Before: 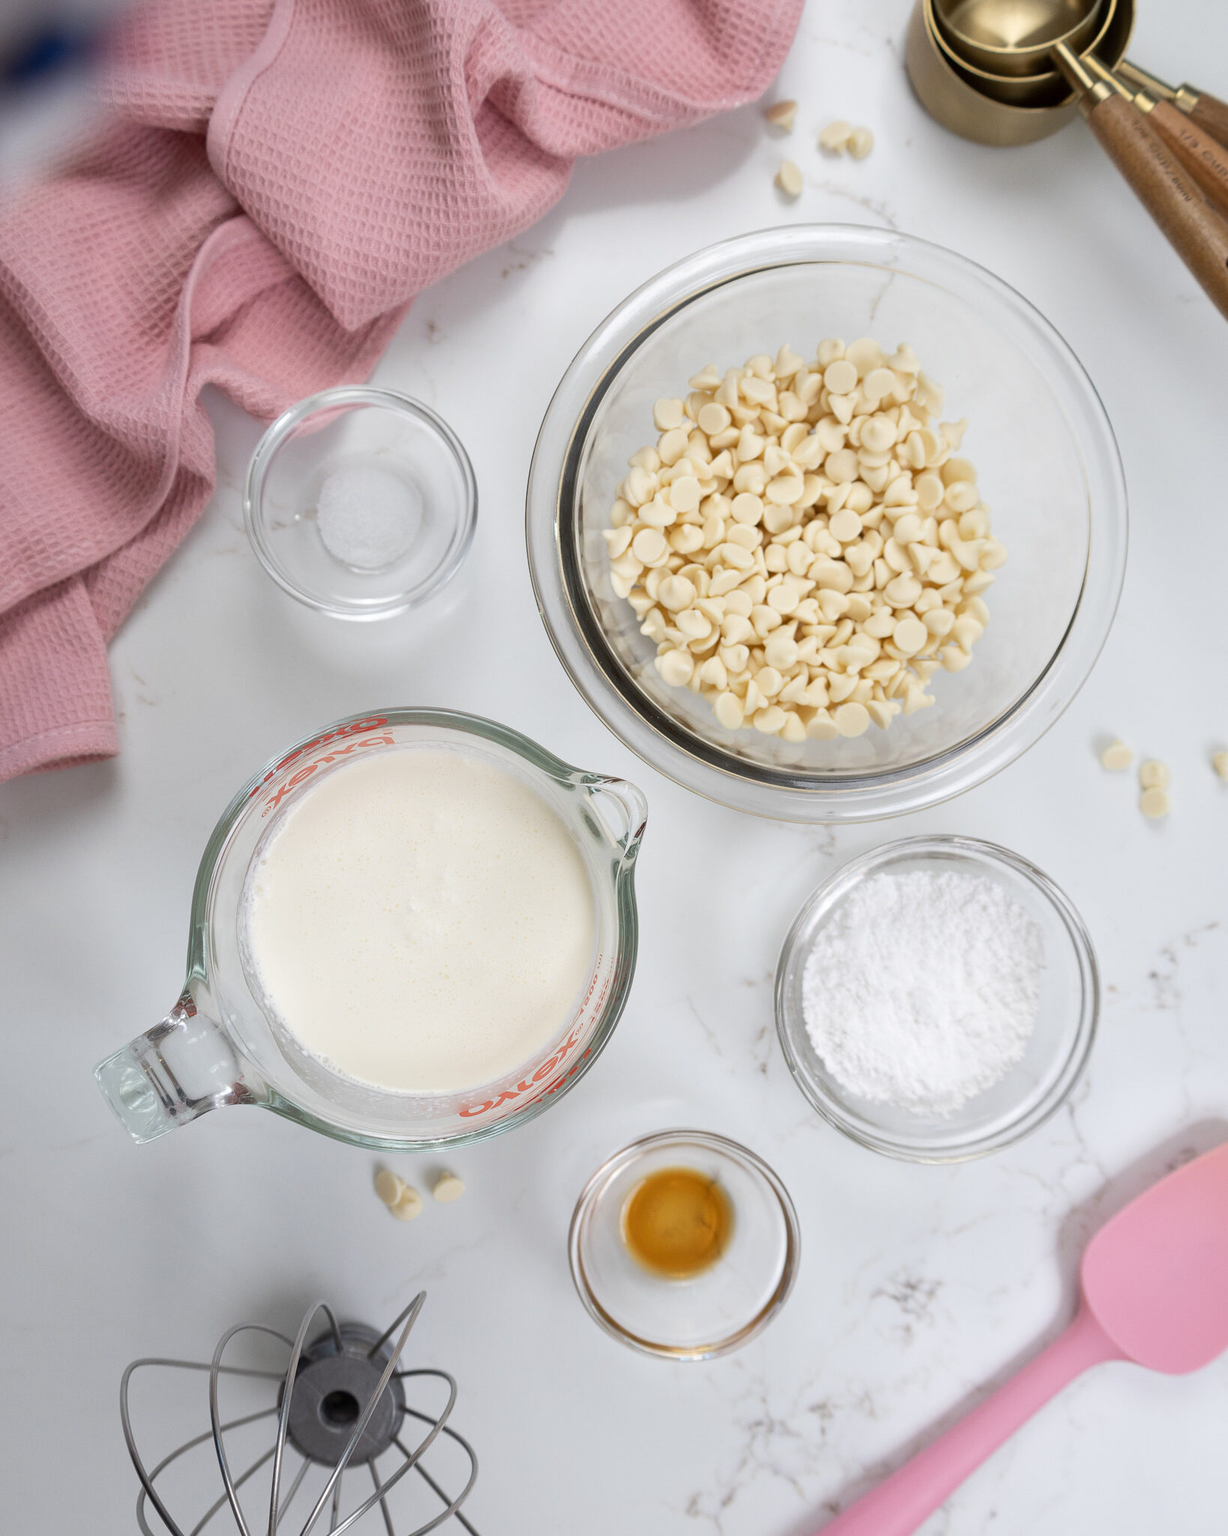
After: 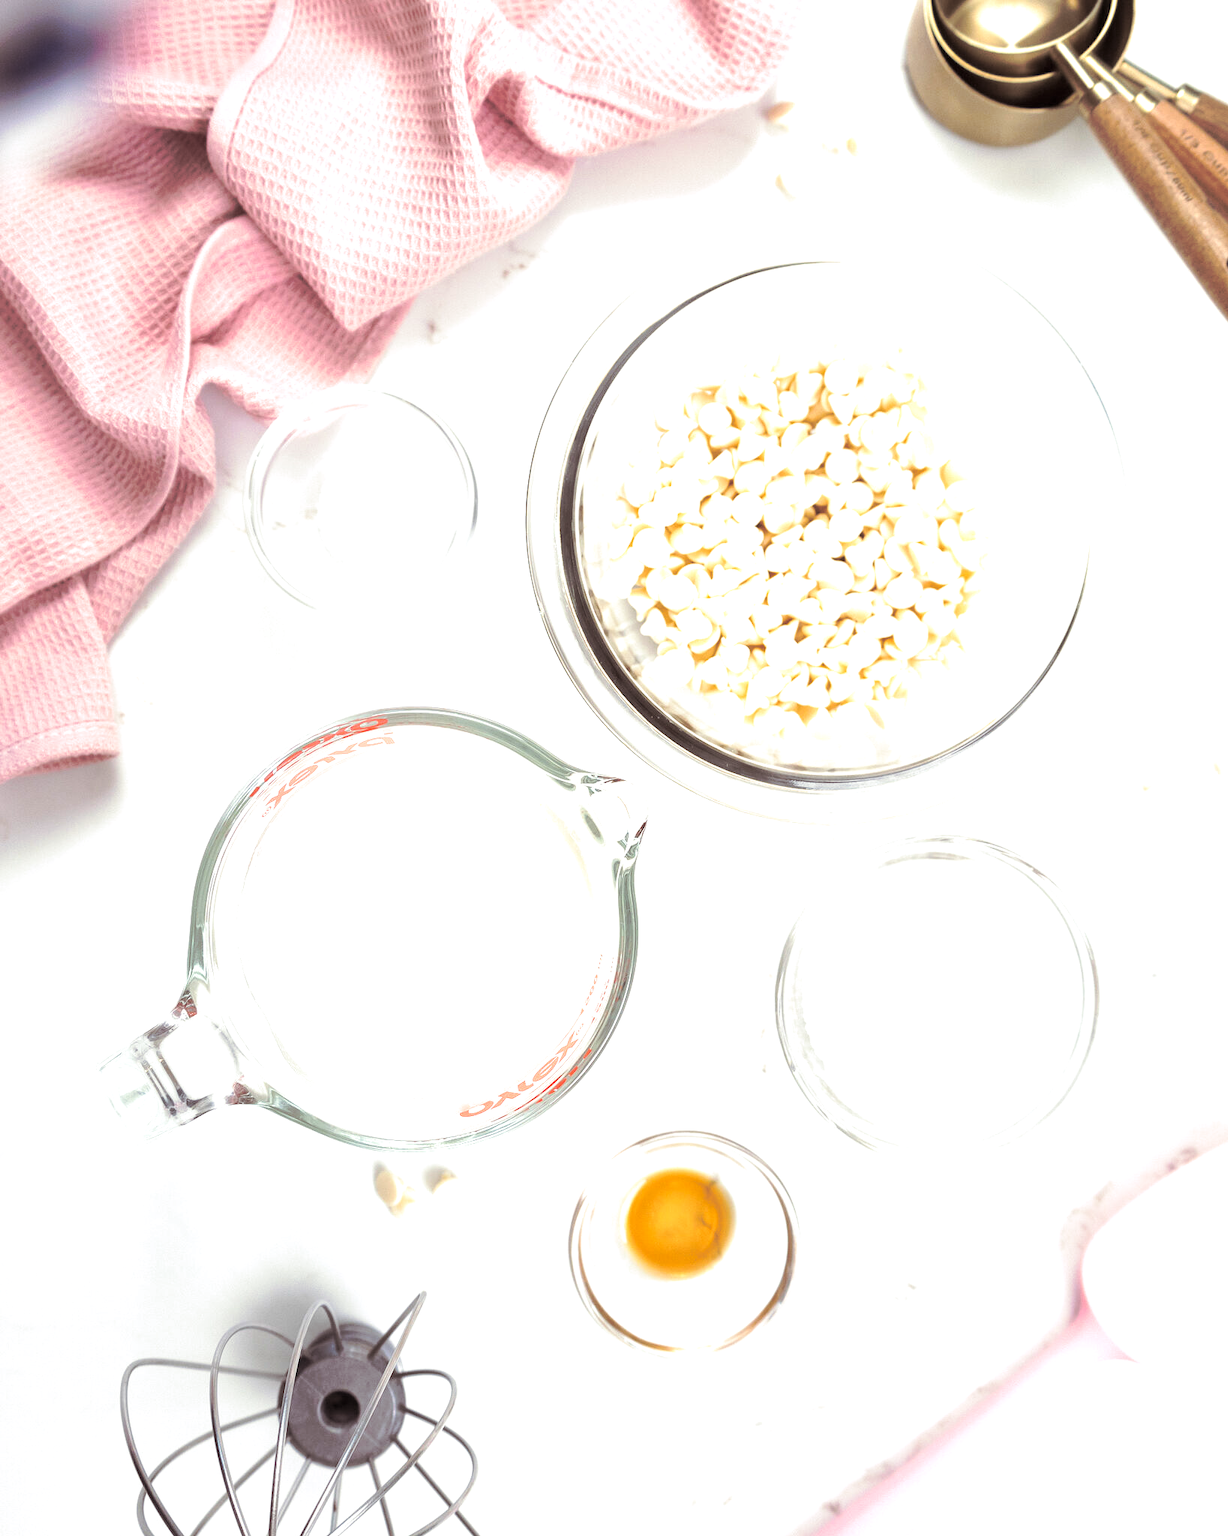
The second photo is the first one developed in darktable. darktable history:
tone curve: curves: ch0 [(0, 0) (0.003, 0.003) (0.011, 0.011) (0.025, 0.024) (0.044, 0.042) (0.069, 0.066) (0.1, 0.095) (0.136, 0.129) (0.177, 0.169) (0.224, 0.214) (0.277, 0.264) (0.335, 0.319) (0.399, 0.38) (0.468, 0.446) (0.543, 0.558) (0.623, 0.636) (0.709, 0.719) (0.801, 0.807) (0.898, 0.901) (1, 1)], preserve colors none
split-toning: shadows › saturation 0.2
exposure: exposure 1.25 EV, compensate exposure bias true, compensate highlight preservation false
